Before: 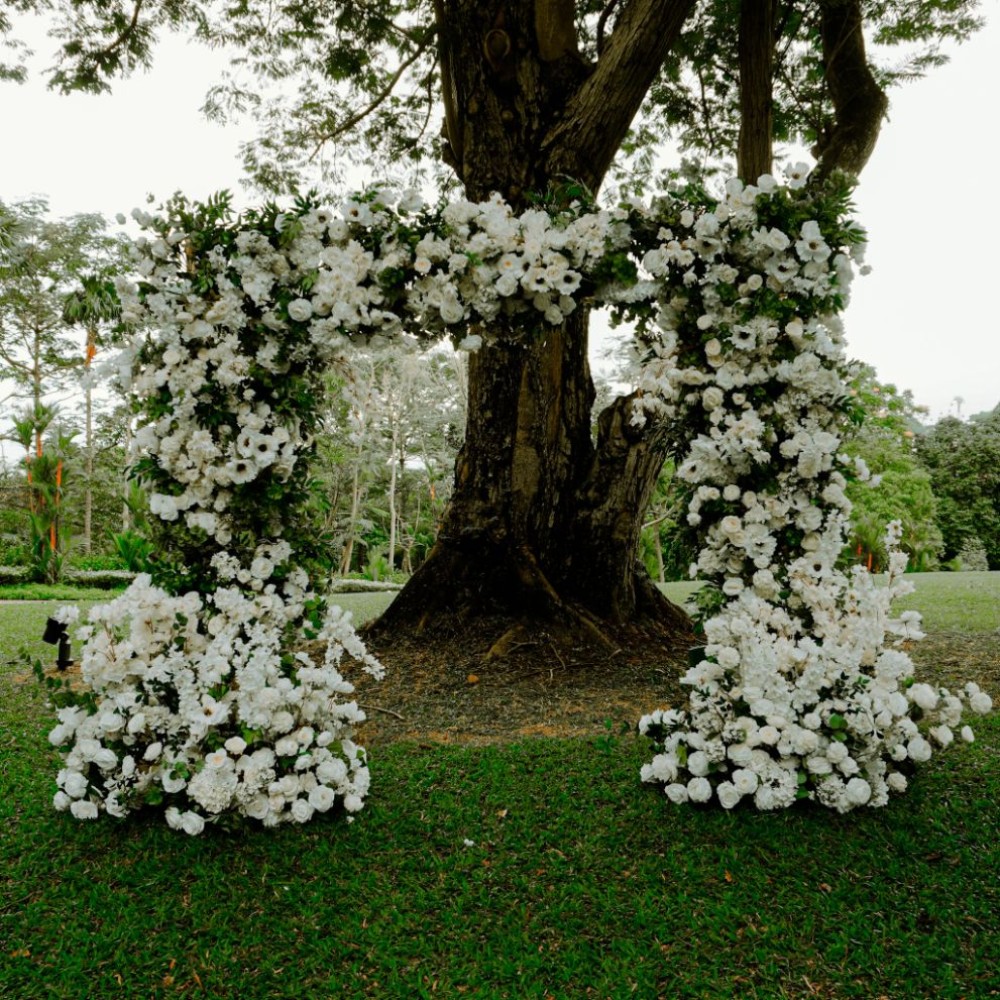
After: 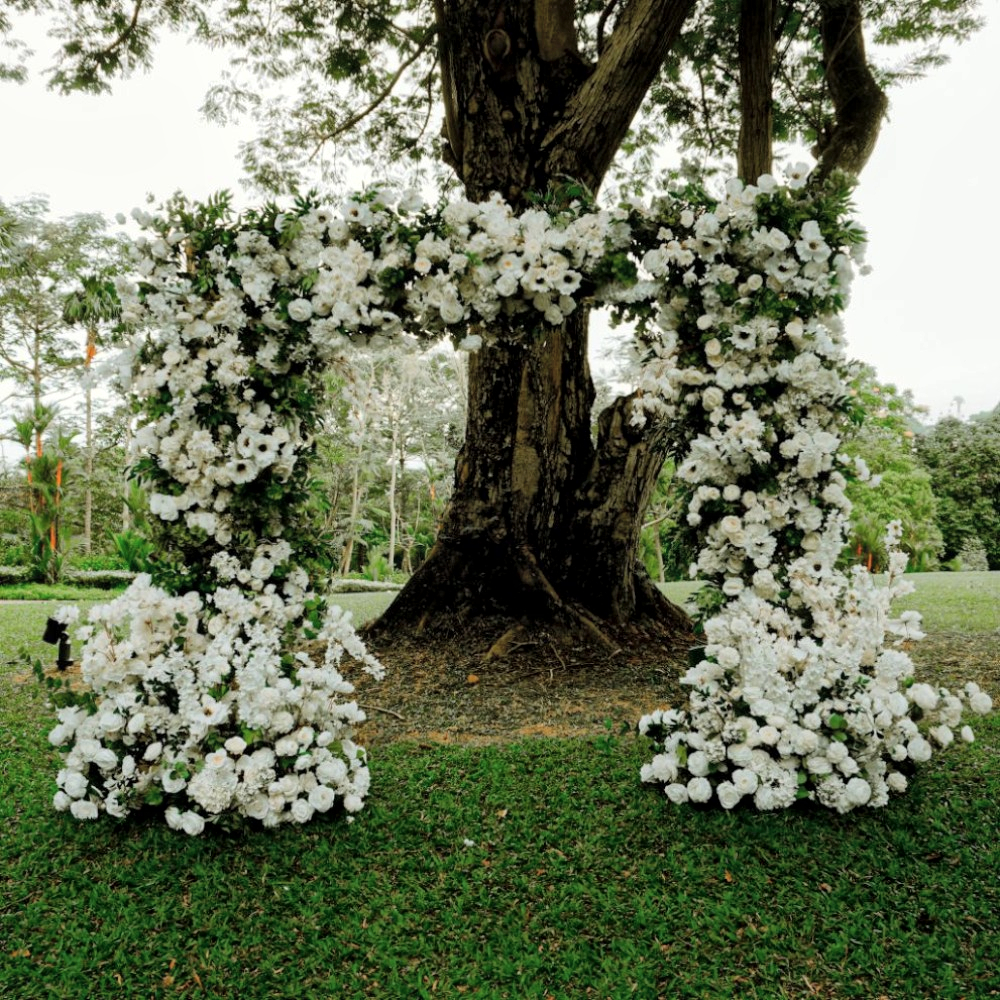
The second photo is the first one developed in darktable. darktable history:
global tonemap: drago (1, 100), detail 1
